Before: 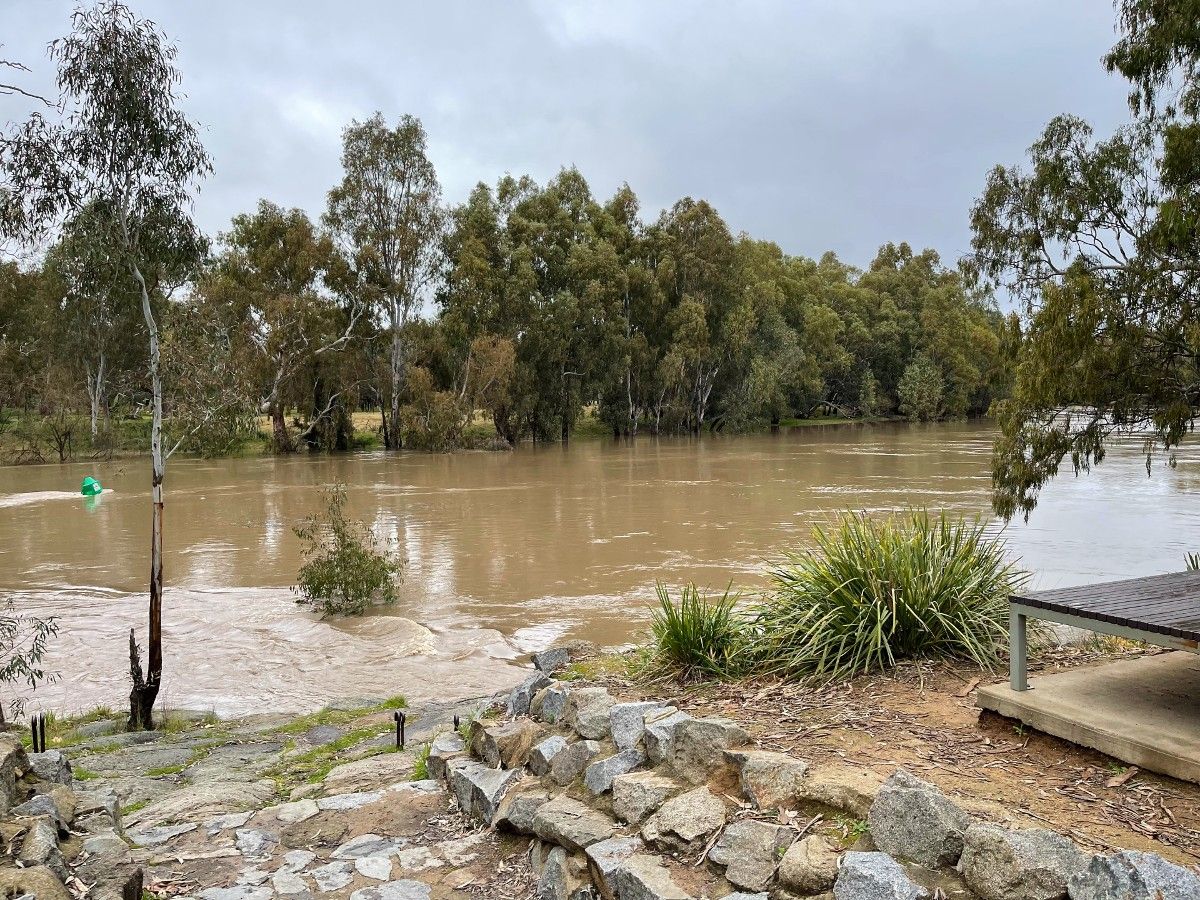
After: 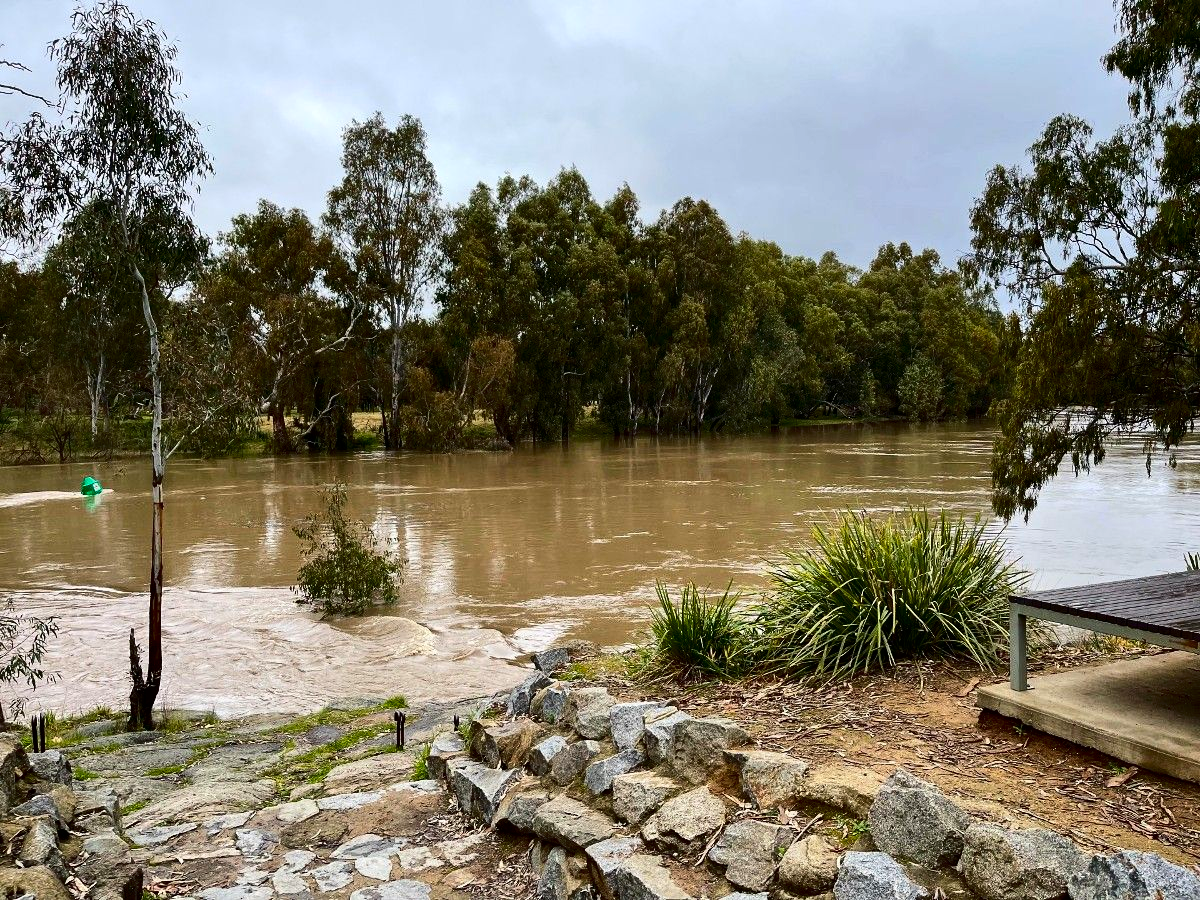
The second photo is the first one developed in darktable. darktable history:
contrast brightness saturation: contrast 0.219, brightness -0.194, saturation 0.244
